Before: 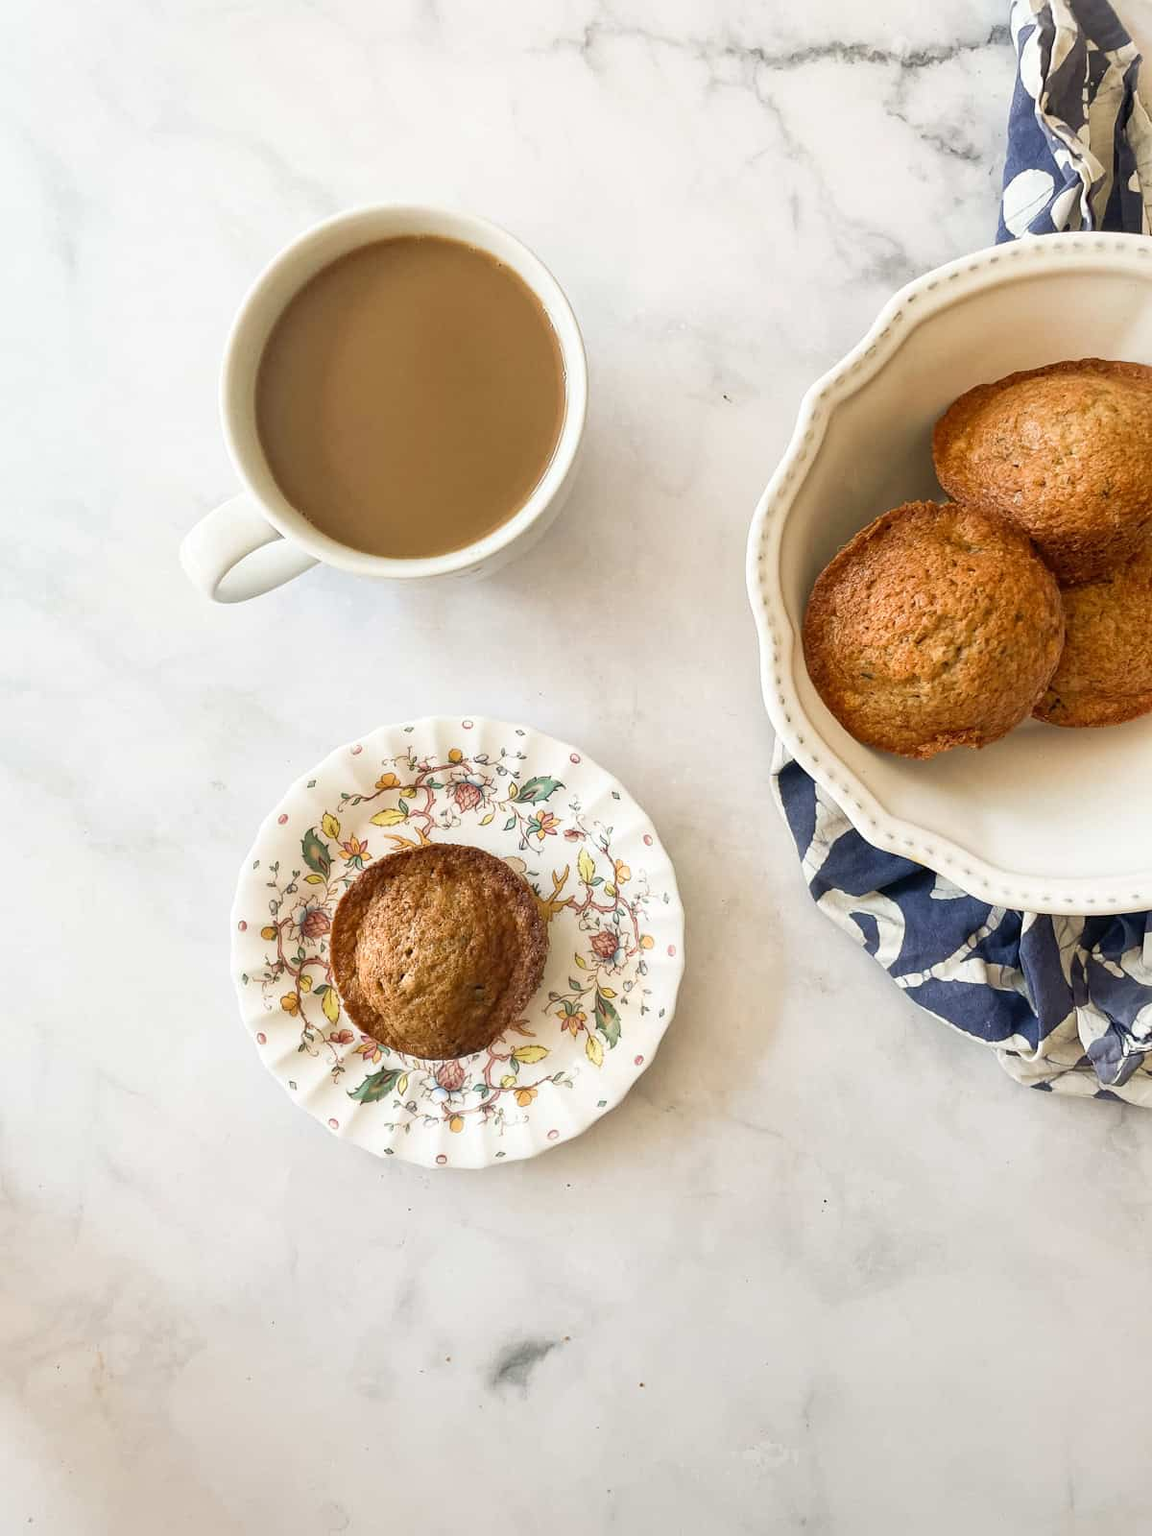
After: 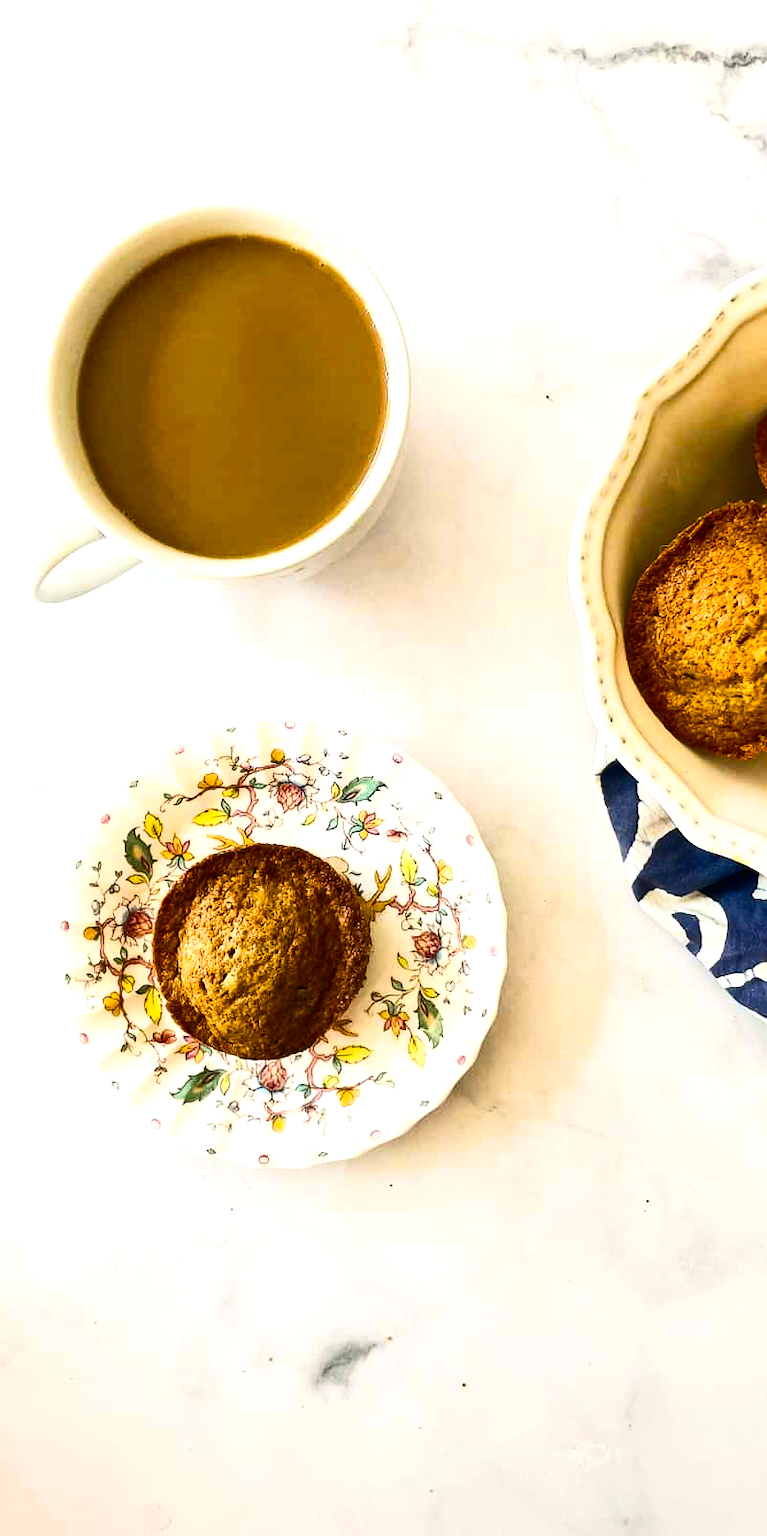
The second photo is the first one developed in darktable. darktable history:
contrast brightness saturation: contrast 0.28
color balance rgb: linear chroma grading › global chroma 9%, perceptual saturation grading › global saturation 36%, perceptual saturation grading › shadows 35%, perceptual brilliance grading › global brilliance 15%, perceptual brilliance grading › shadows -35%, global vibrance 15%
crop: left 15.419%, right 17.914%
